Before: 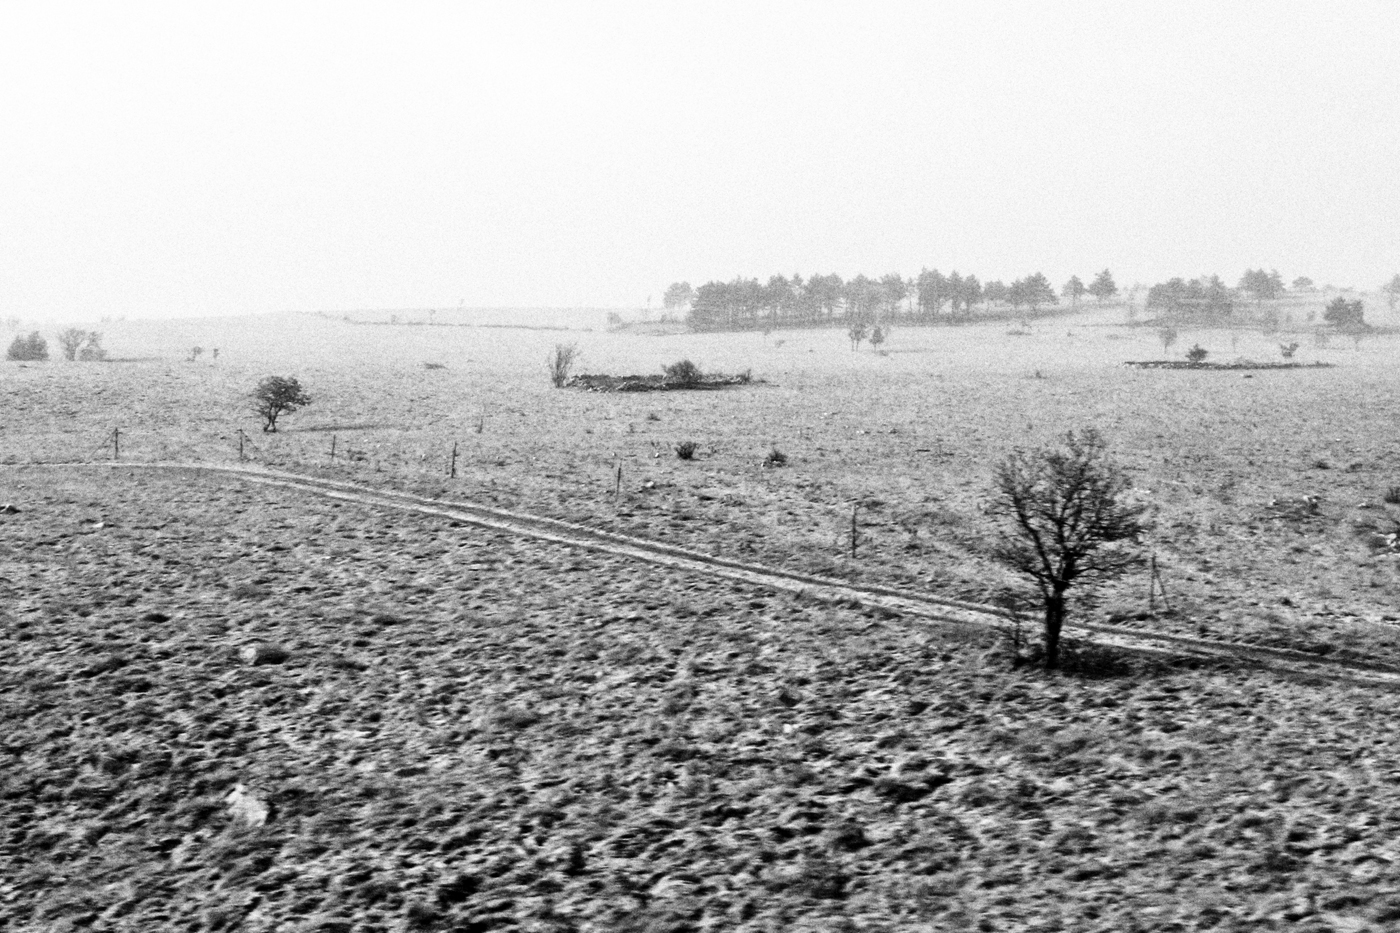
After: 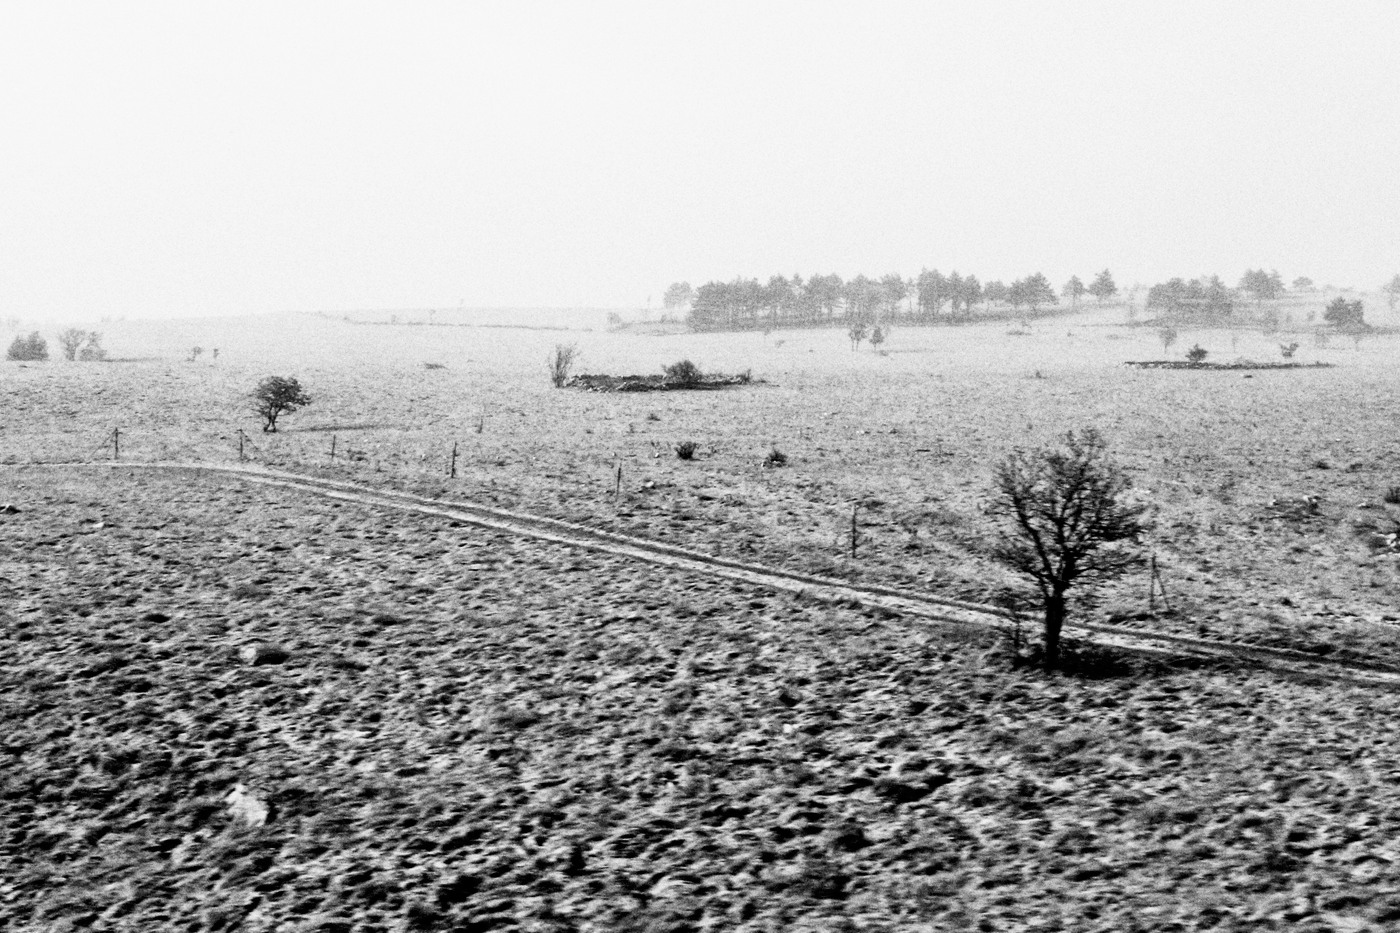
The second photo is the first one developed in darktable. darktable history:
tone curve: curves: ch0 [(0, 0) (0.118, 0.034) (0.182, 0.124) (0.265, 0.214) (0.504, 0.508) (0.783, 0.825) (1, 1)], color space Lab, linked channels, preserve colors none
color calibration "t3mujinpack channel mixer": output gray [0.22, 0.42, 0.37, 0], gray › normalize channels true, illuminant same as pipeline (D50), adaptation XYZ, x 0.346, y 0.359, gamut compression 0
